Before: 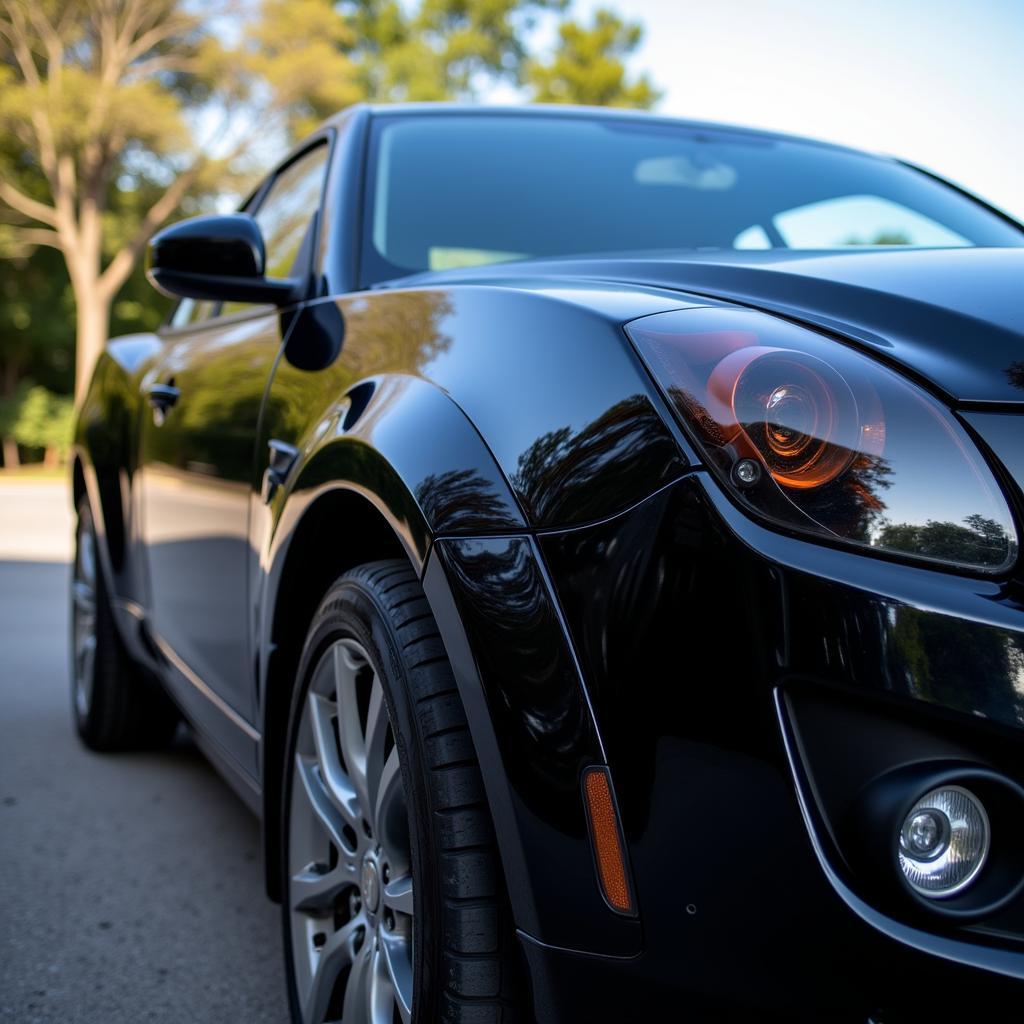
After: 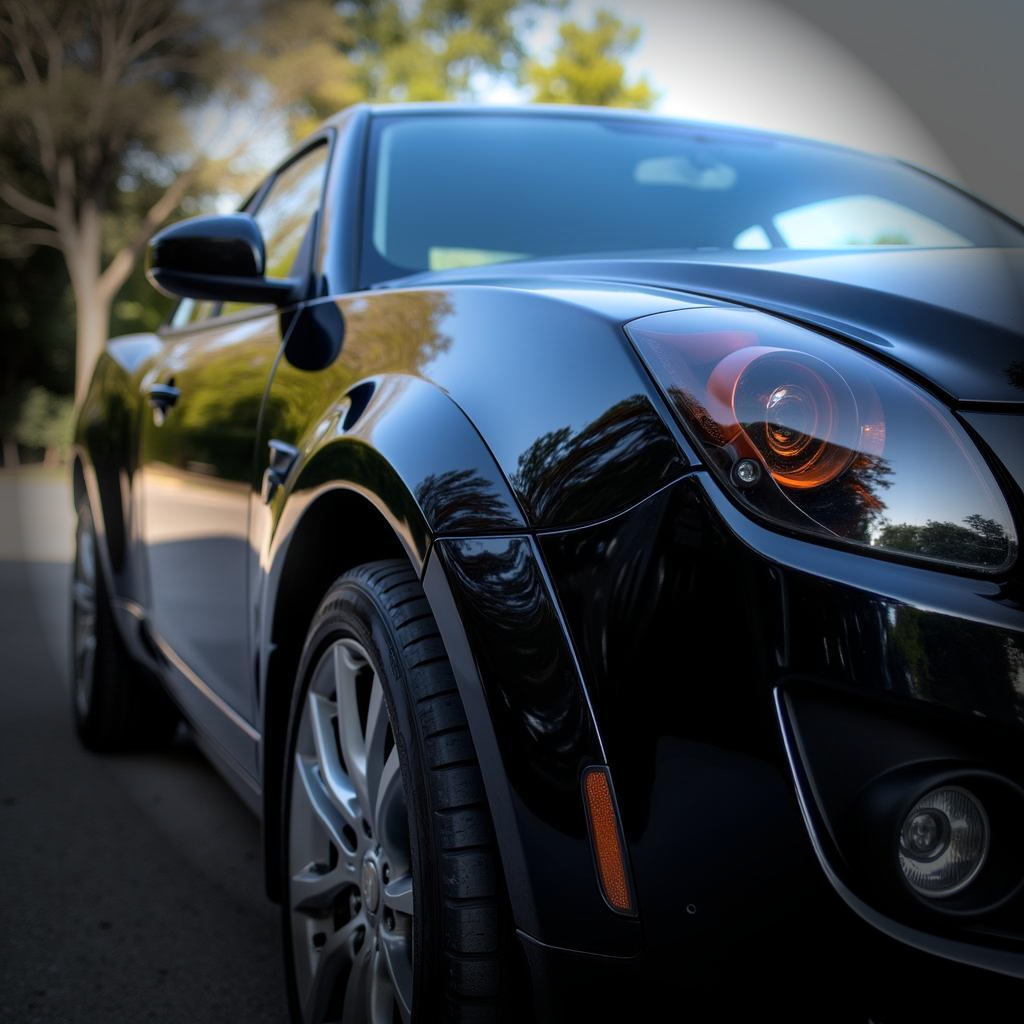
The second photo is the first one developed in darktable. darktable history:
bloom: size 5%, threshold 95%, strength 15%
white balance: emerald 1
vignetting: fall-off start 76.42%, fall-off radius 27.36%, brightness -0.872, center (0.037, -0.09), width/height ratio 0.971
